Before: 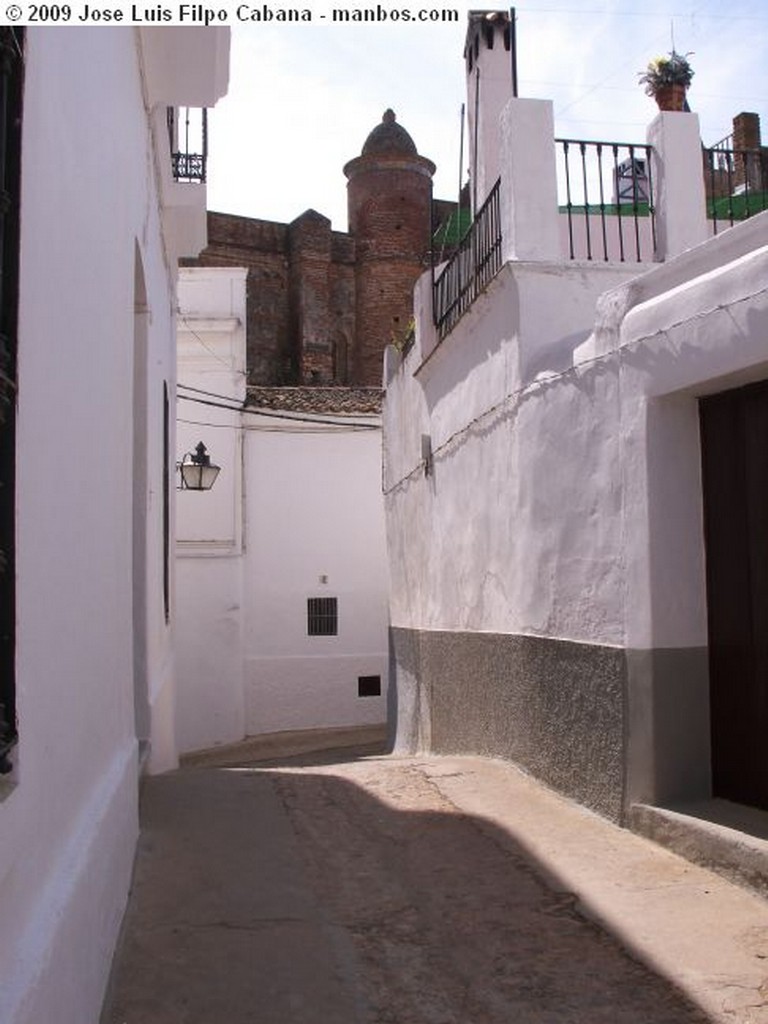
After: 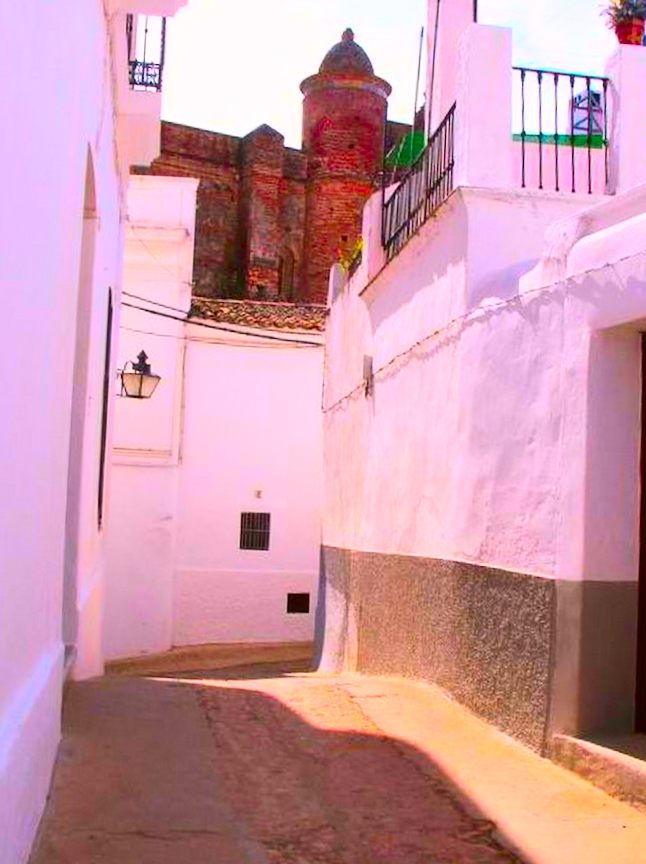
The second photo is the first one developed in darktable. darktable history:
color correction: highlights a* 1.68, highlights b* -1.64, saturation 2.49
crop and rotate: angle -3.03°, left 5.197%, top 5.185%, right 4.795%, bottom 4.564%
contrast brightness saturation: contrast 0.205, brightness 0.161, saturation 0.23
tone curve: curves: ch0 [(0, 0.01) (0.052, 0.045) (0.136, 0.133) (0.29, 0.332) (0.453, 0.531) (0.676, 0.751) (0.89, 0.919) (1, 1)]; ch1 [(0, 0) (0.094, 0.081) (0.285, 0.299) (0.385, 0.403) (0.447, 0.429) (0.495, 0.496) (0.544, 0.552) (0.589, 0.612) (0.722, 0.728) (1, 1)]; ch2 [(0, 0) (0.257, 0.217) (0.43, 0.421) (0.498, 0.507) (0.531, 0.544) (0.56, 0.579) (0.625, 0.642) (1, 1)], color space Lab, independent channels, preserve colors none
